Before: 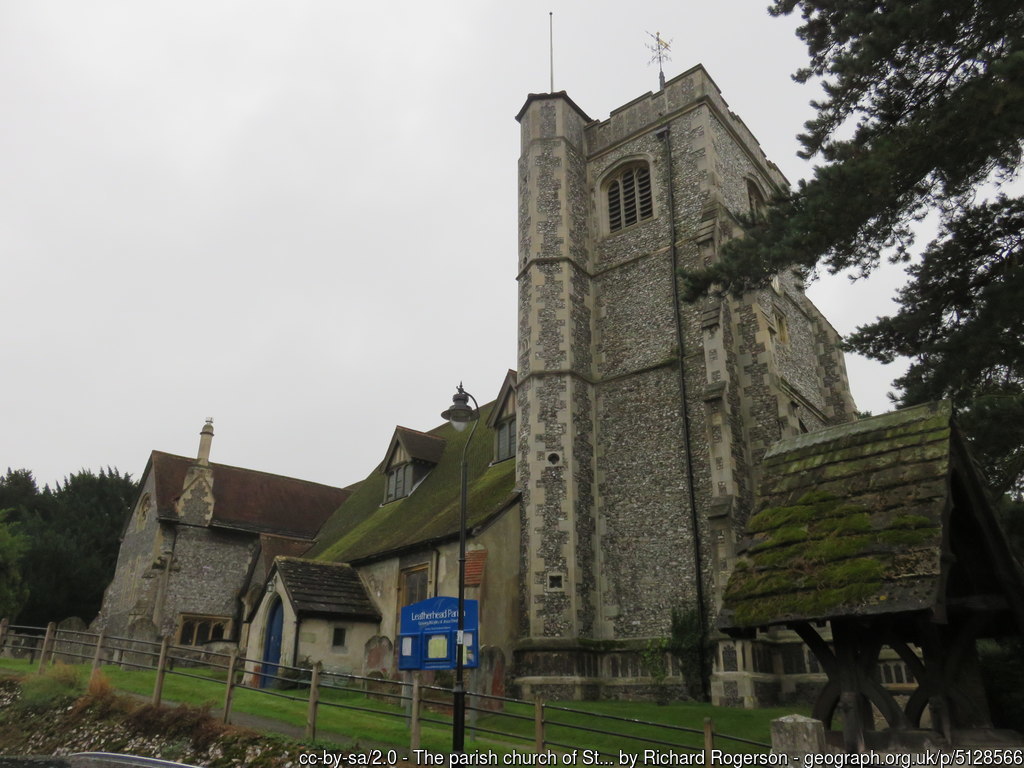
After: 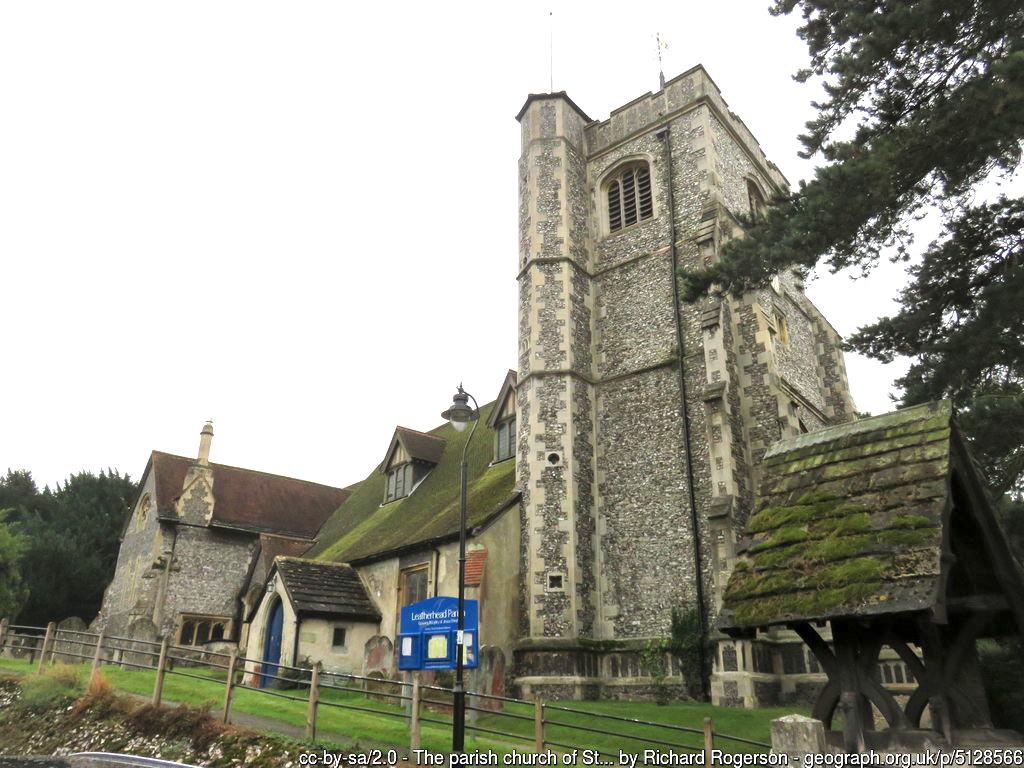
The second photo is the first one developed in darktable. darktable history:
exposure: black level correction 0, exposure 1.35 EV, compensate exposure bias true, compensate highlight preservation false
local contrast: mode bilateral grid, contrast 20, coarseness 50, detail 132%, midtone range 0.2
